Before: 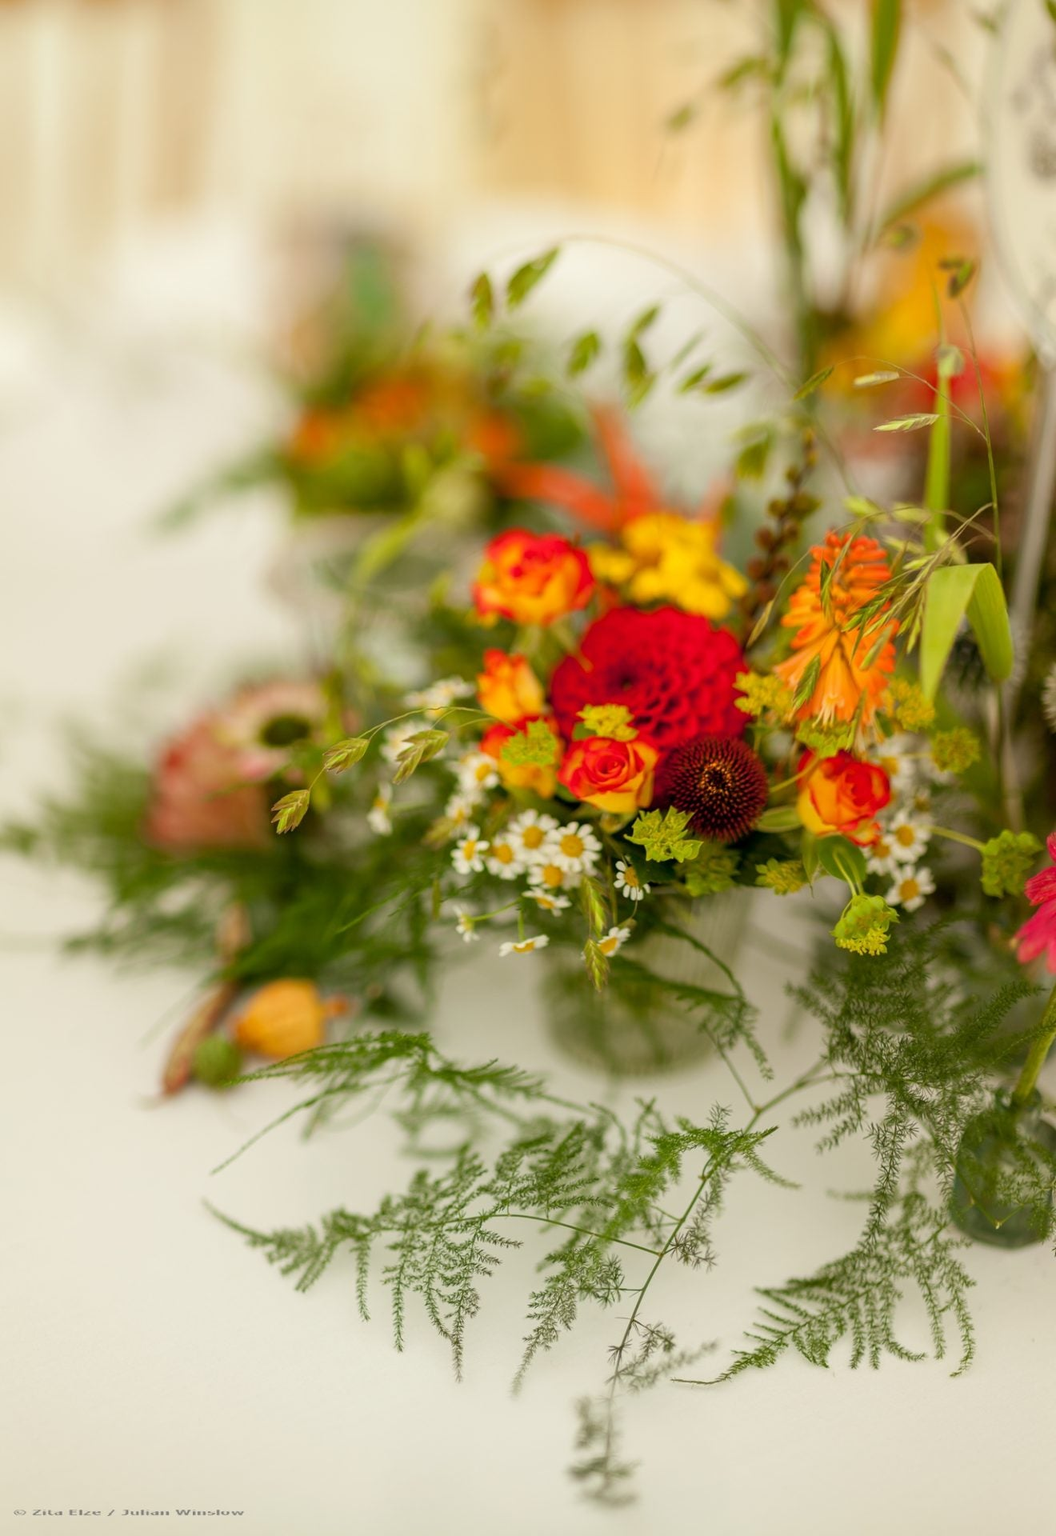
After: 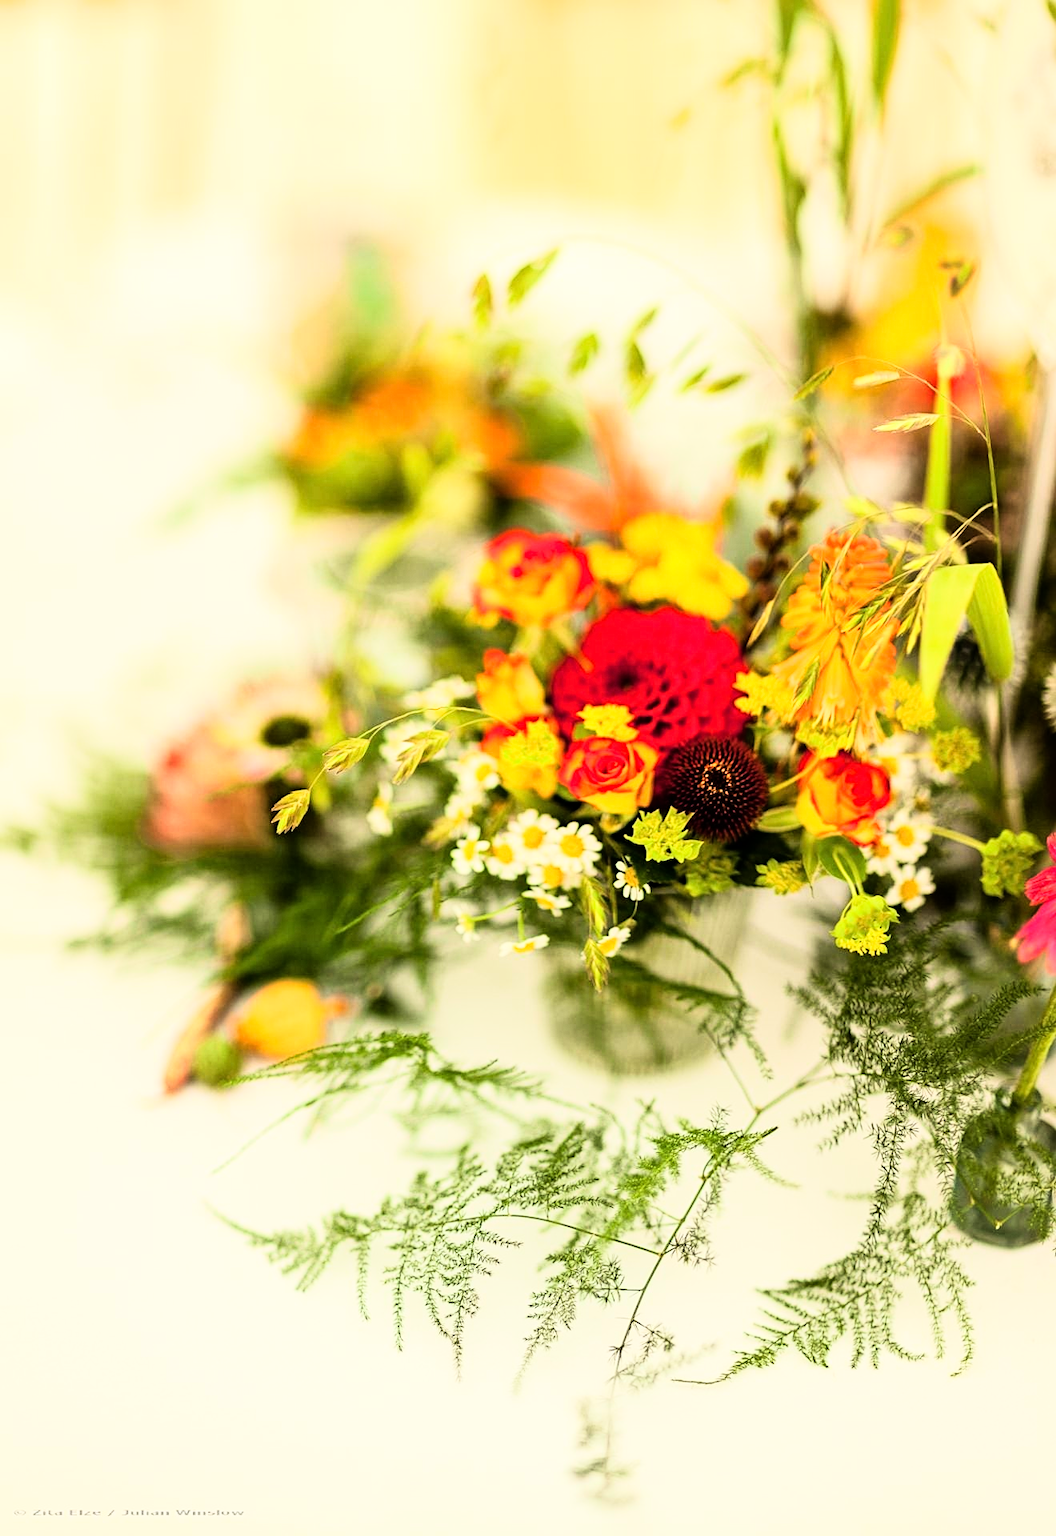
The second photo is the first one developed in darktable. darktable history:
sharpen: radius 2.167, amount 0.381, threshold 0
rgb curve: curves: ch0 [(0, 0) (0.21, 0.15) (0.24, 0.21) (0.5, 0.75) (0.75, 0.96) (0.89, 0.99) (1, 1)]; ch1 [(0, 0.02) (0.21, 0.13) (0.25, 0.2) (0.5, 0.67) (0.75, 0.9) (0.89, 0.97) (1, 1)]; ch2 [(0, 0.02) (0.21, 0.13) (0.25, 0.2) (0.5, 0.67) (0.75, 0.9) (0.89, 0.97) (1, 1)], compensate middle gray true
